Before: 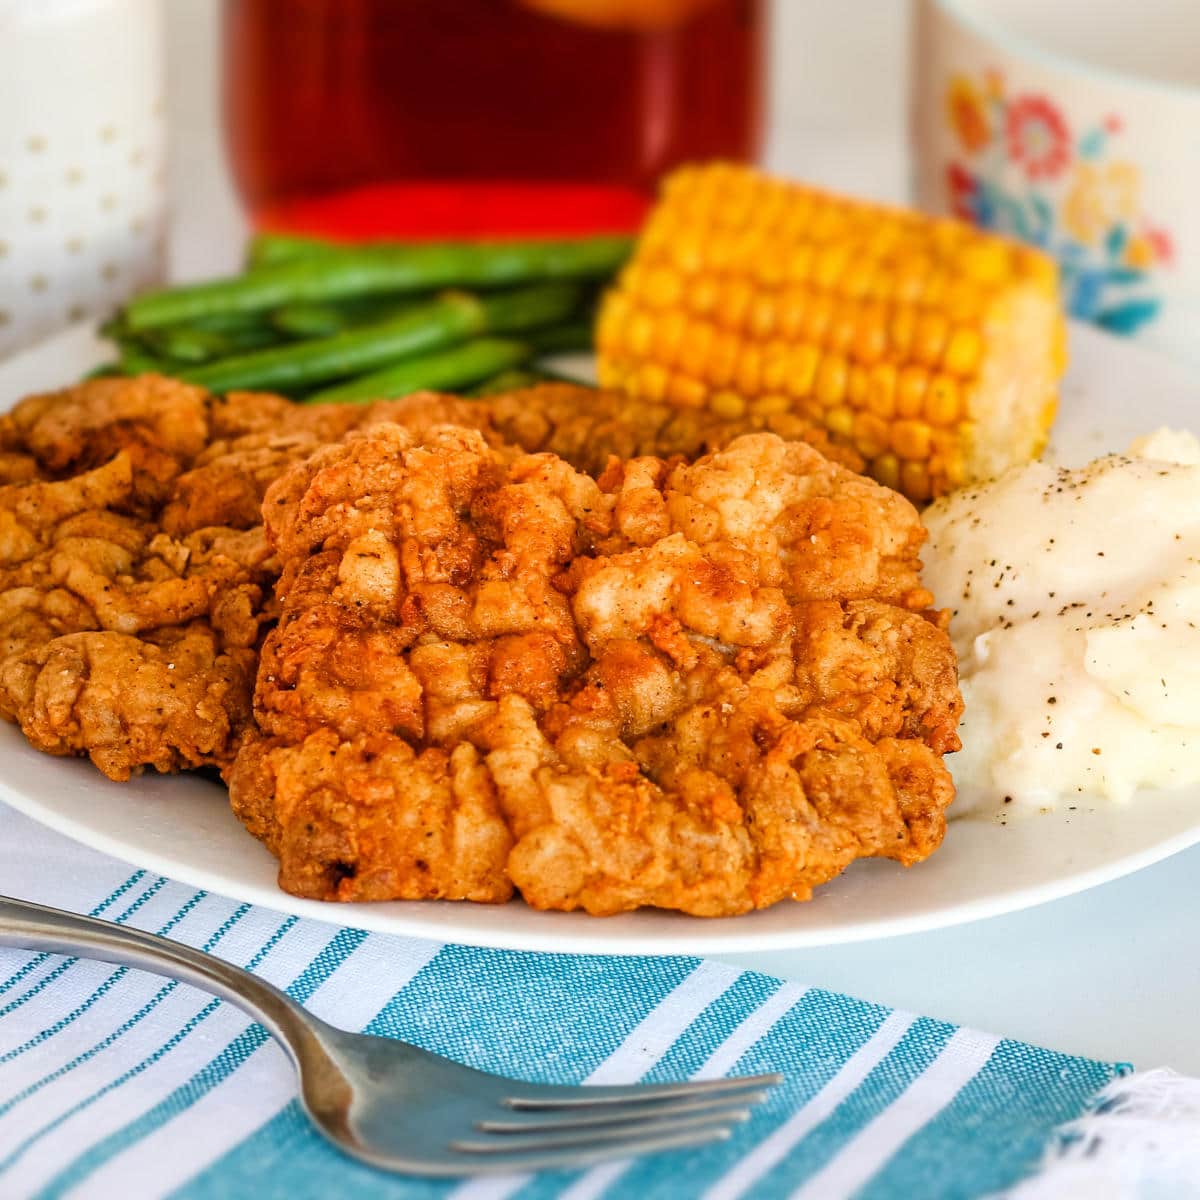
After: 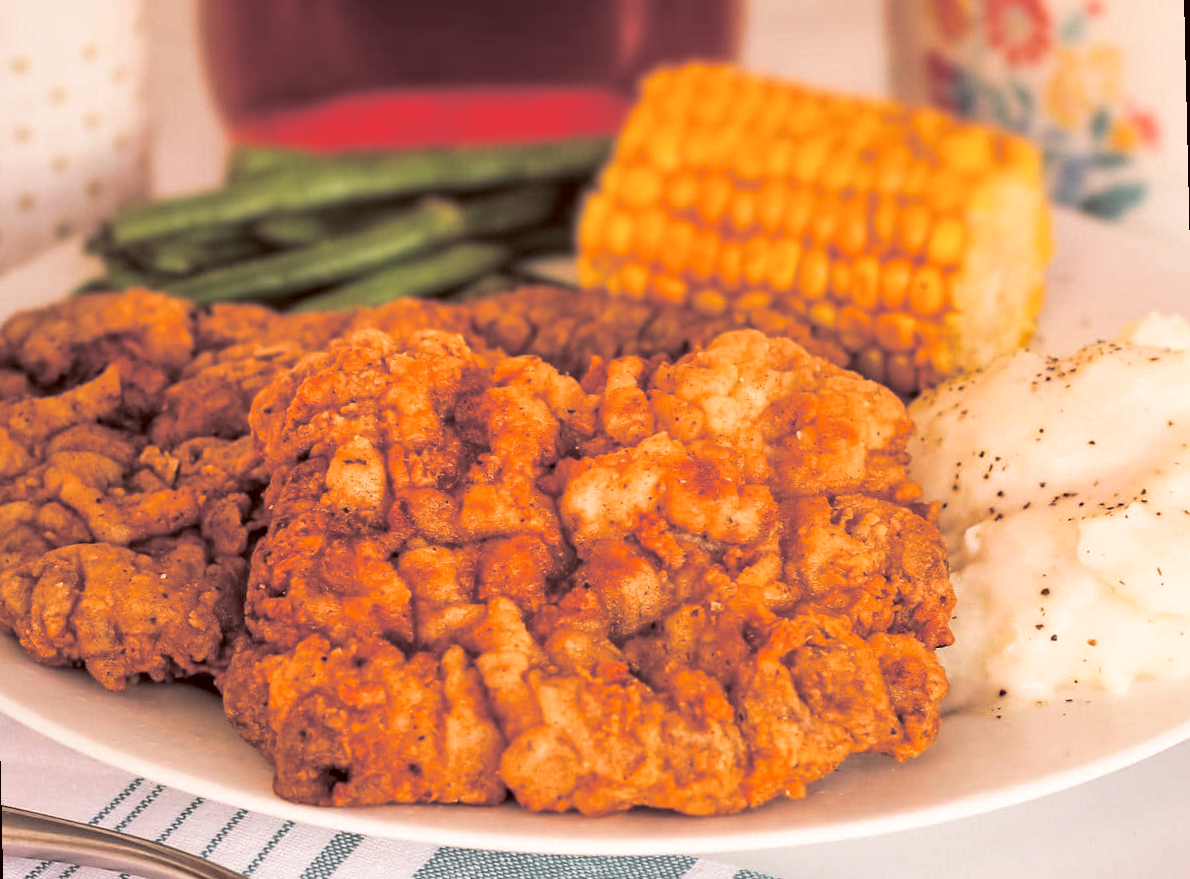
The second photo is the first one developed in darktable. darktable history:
split-toning: shadows › hue 201.6°, shadows › saturation 0.16, highlights › hue 50.4°, highlights › saturation 0.2, balance -49.9
rotate and perspective: rotation -1.32°, lens shift (horizontal) -0.031, crop left 0.015, crop right 0.985, crop top 0.047, crop bottom 0.982
crop: top 5.667%, bottom 17.637%
color correction: highlights a* 9.03, highlights b* 8.71, shadows a* 40, shadows b* 40, saturation 0.8
